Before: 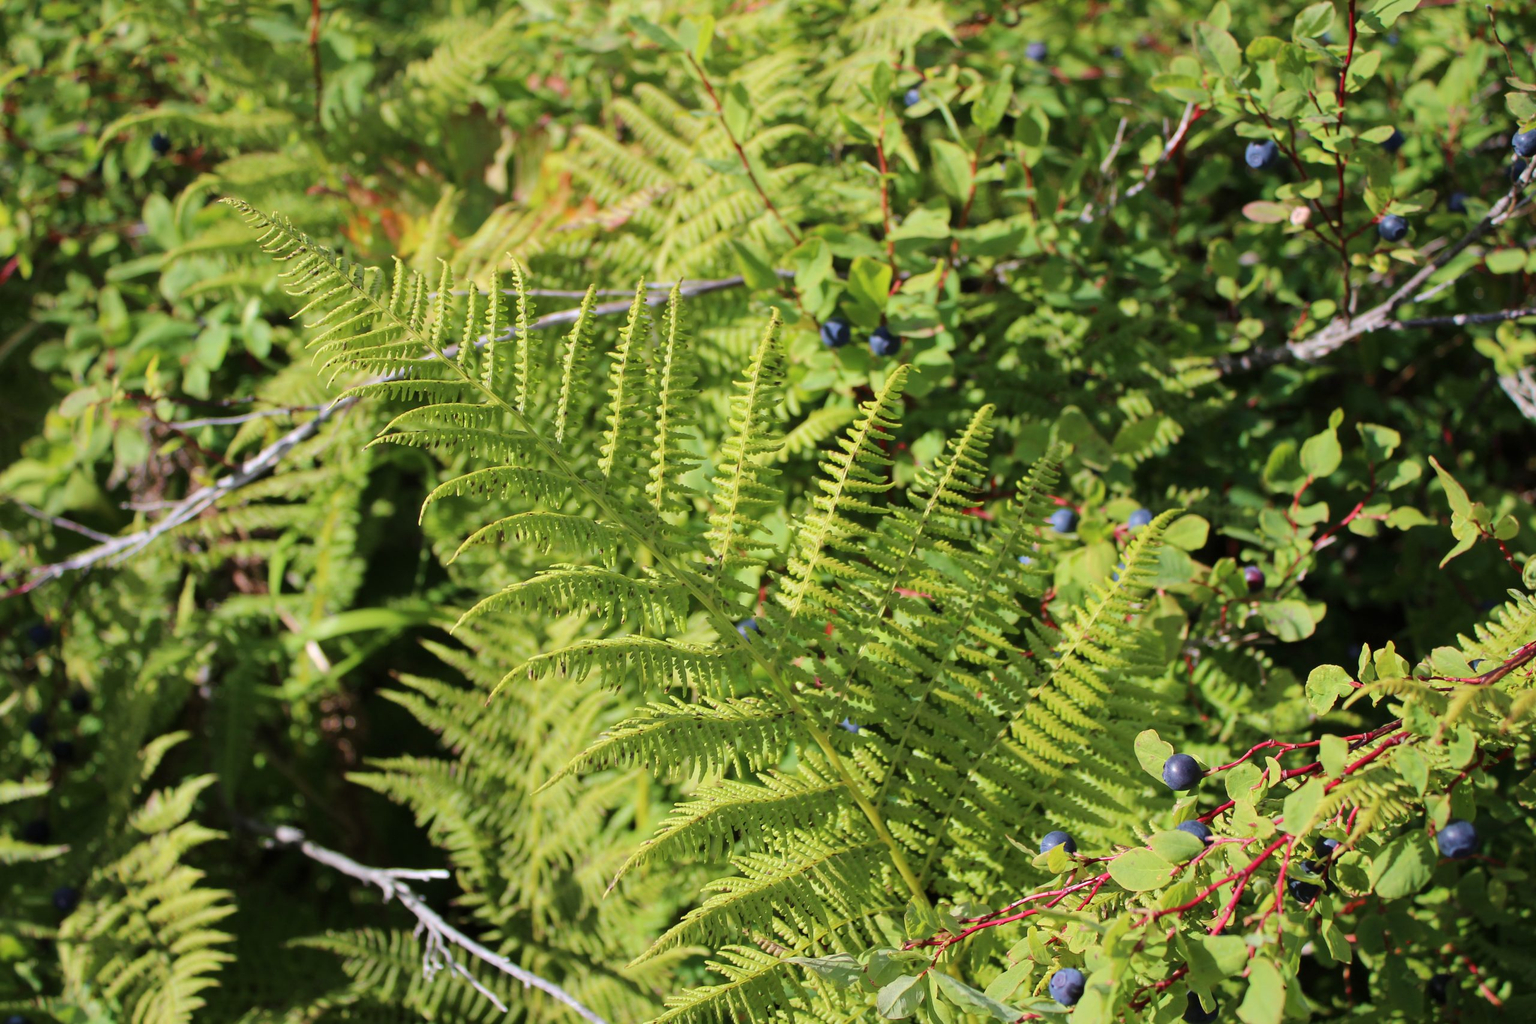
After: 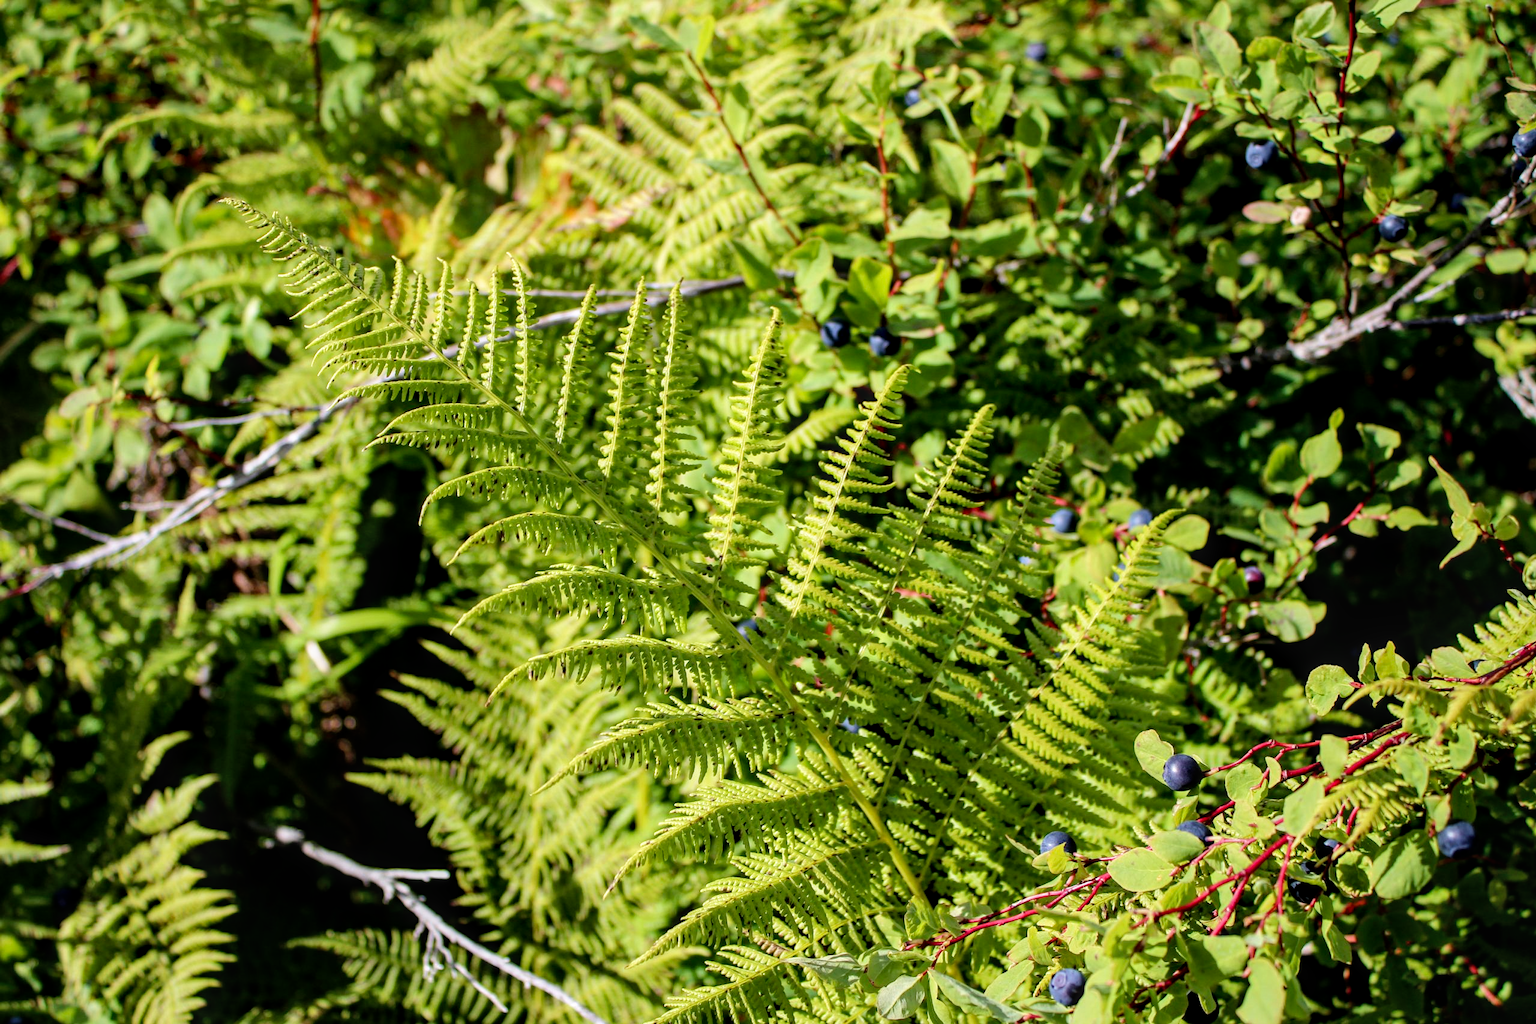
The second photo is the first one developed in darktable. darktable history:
local contrast: on, module defaults
filmic rgb: black relative exposure -8.7 EV, white relative exposure 2.7 EV, threshold 3 EV, target black luminance 0%, hardness 6.25, latitude 75%, contrast 1.325, highlights saturation mix -5%, preserve chrominance no, color science v5 (2021), iterations of high-quality reconstruction 0, enable highlight reconstruction true
